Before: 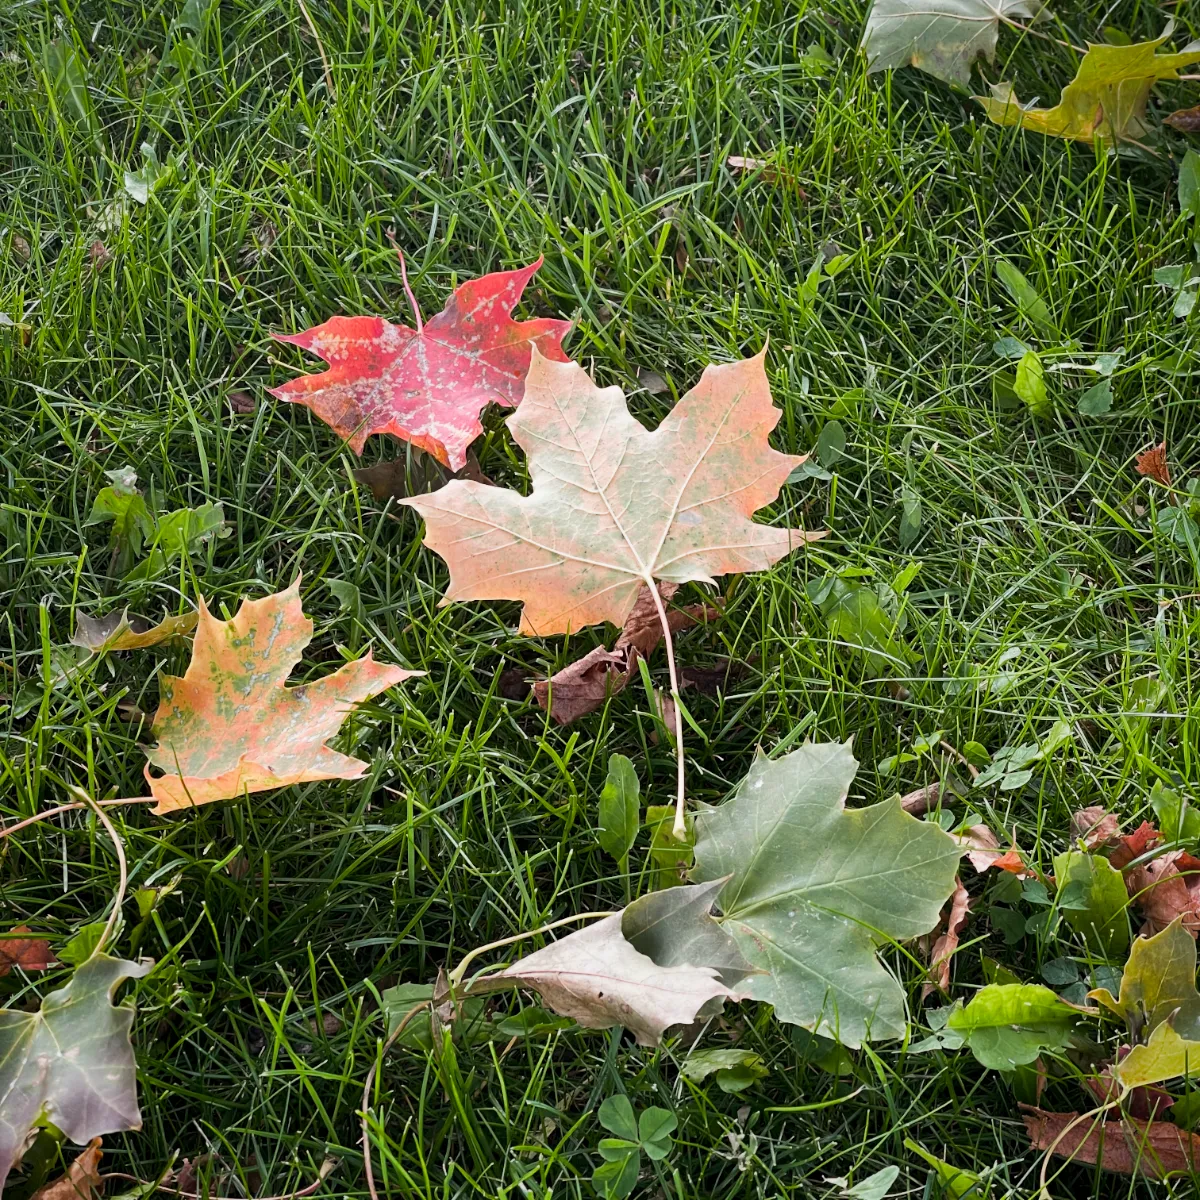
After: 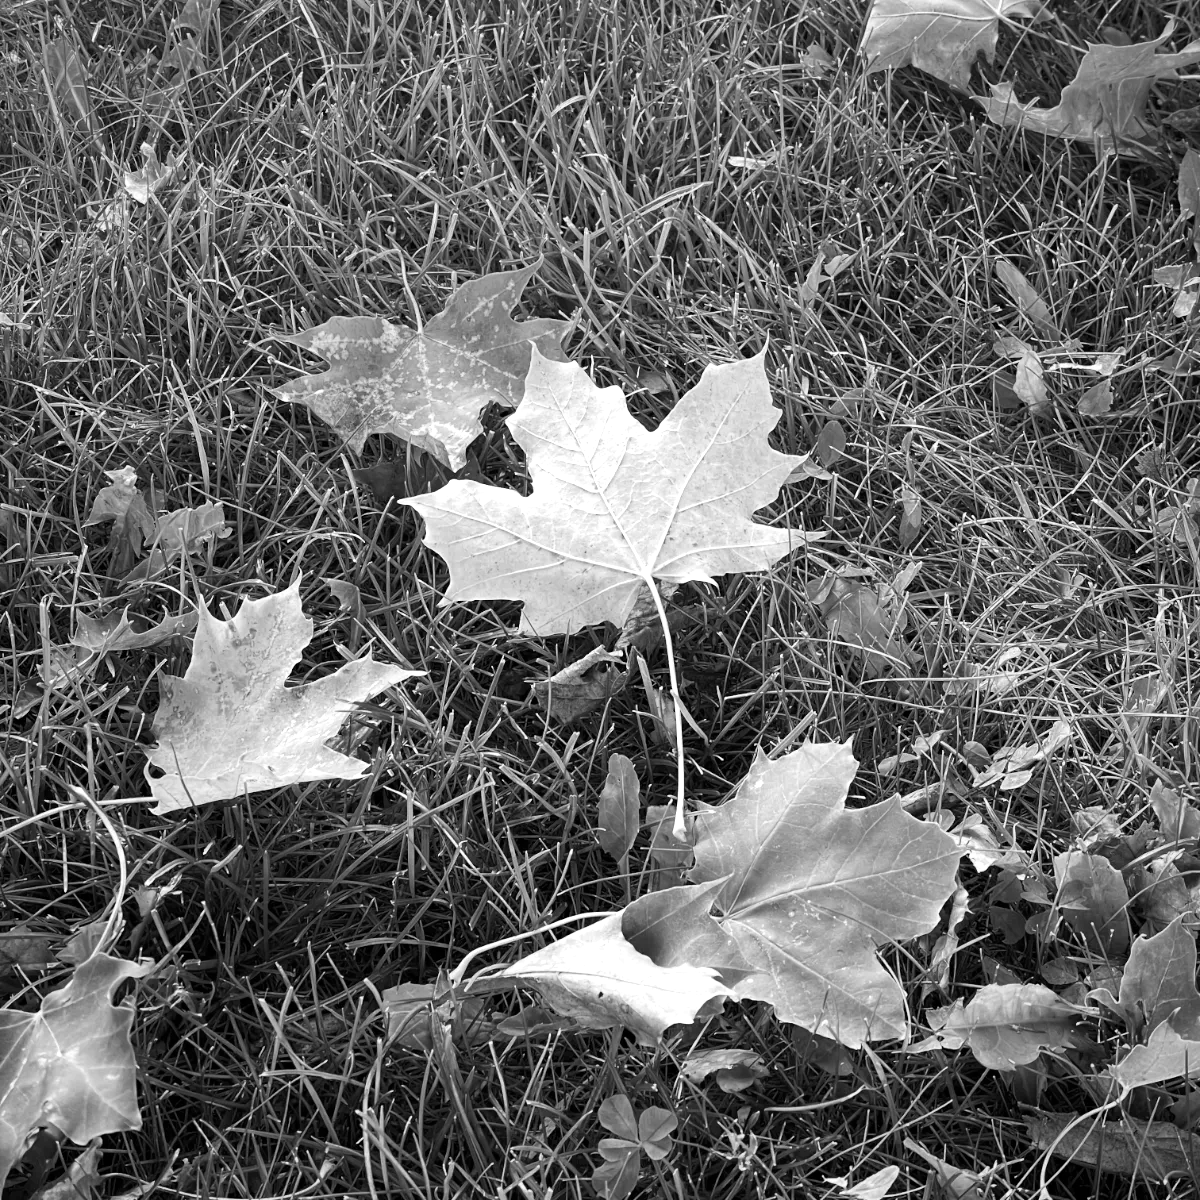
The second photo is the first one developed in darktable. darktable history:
color correction: highlights a* 0.003, highlights b* -0.283
monochrome: a -4.13, b 5.16, size 1
color balance rgb: perceptual saturation grading › global saturation 25%, perceptual saturation grading › highlights -50%, perceptual saturation grading › shadows 30%, perceptual brilliance grading › global brilliance 12%, global vibrance 20%
